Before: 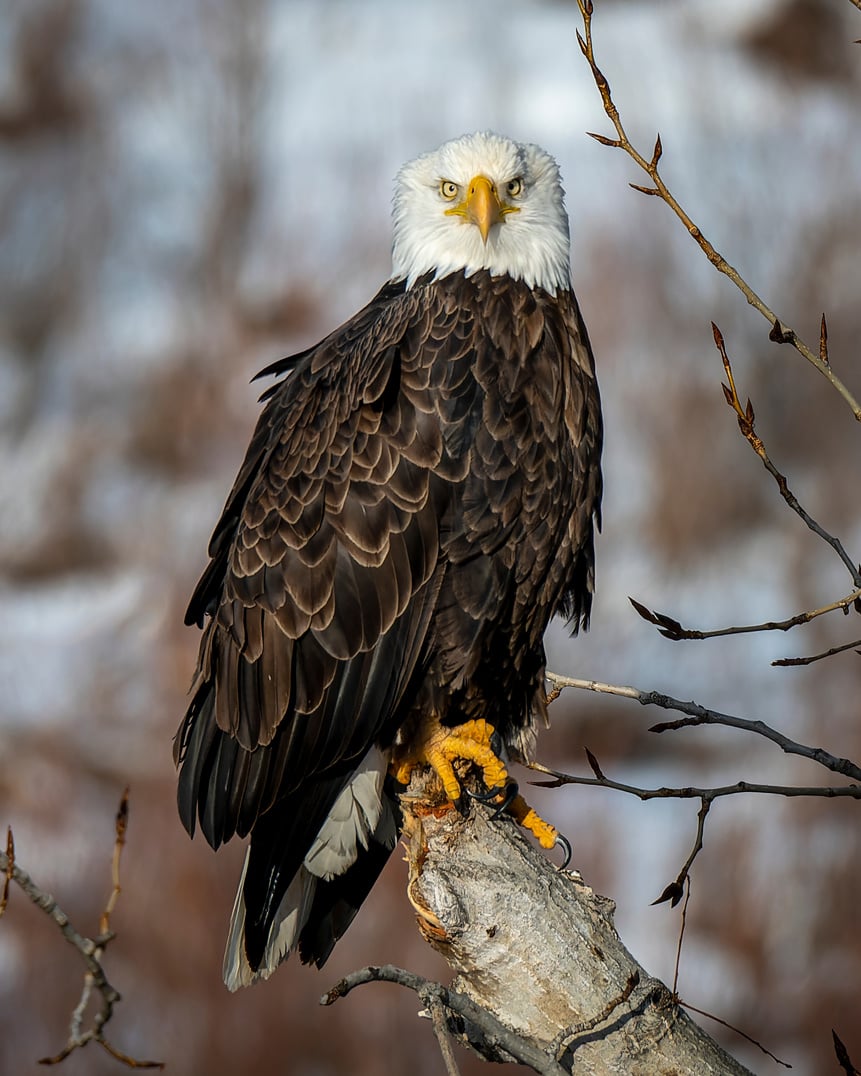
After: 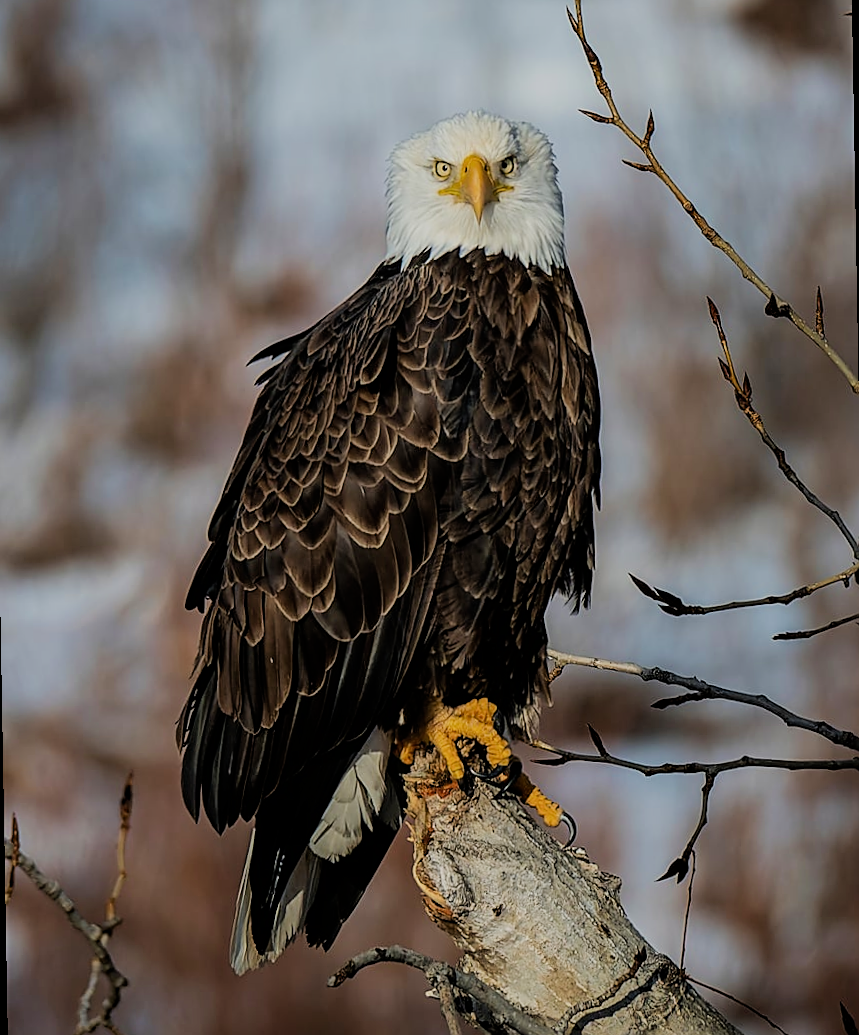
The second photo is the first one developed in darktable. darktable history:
exposure: exposure -0.21 EV, compensate highlight preservation false
filmic rgb: black relative exposure -7.65 EV, white relative exposure 4.56 EV, hardness 3.61
sharpen: on, module defaults
rotate and perspective: rotation -1°, crop left 0.011, crop right 0.989, crop top 0.025, crop bottom 0.975
velvia: on, module defaults
